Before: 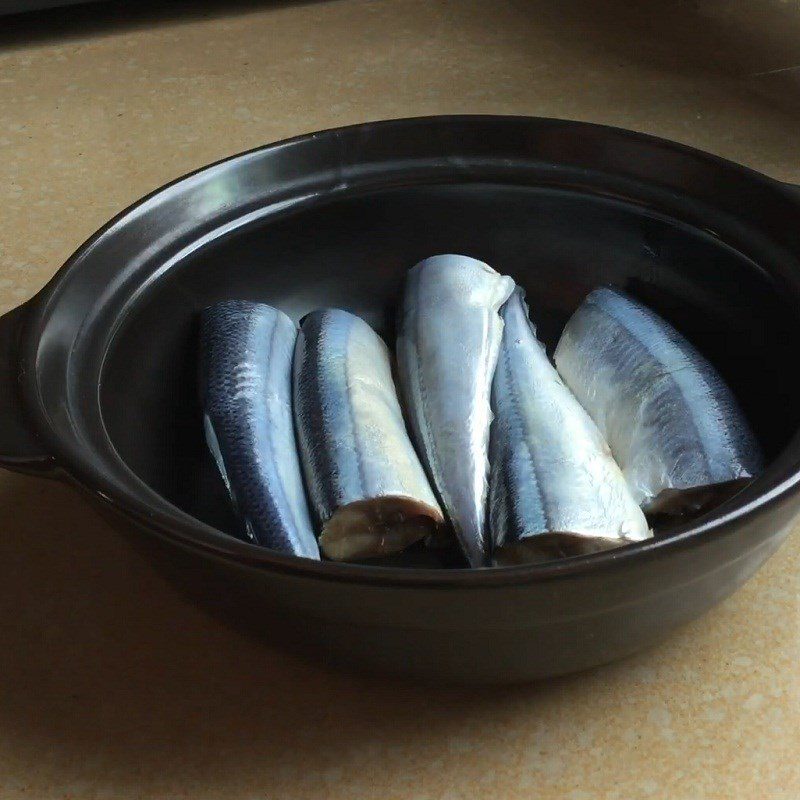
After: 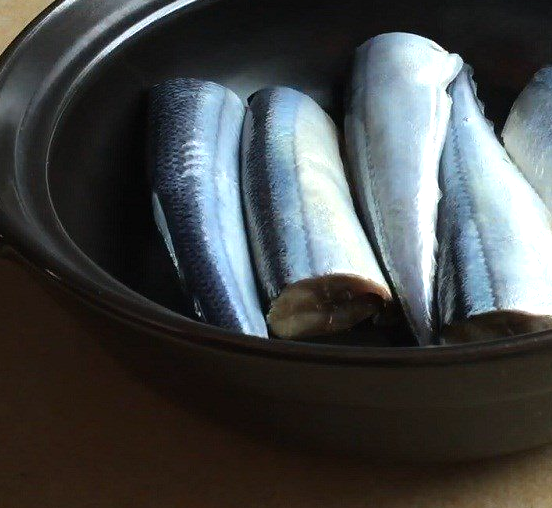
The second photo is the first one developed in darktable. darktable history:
crop: left 6.615%, top 27.87%, right 24.309%, bottom 8.527%
tone equalizer: -8 EV -0.446 EV, -7 EV -0.402 EV, -6 EV -0.363 EV, -5 EV -0.235 EV, -3 EV 0.204 EV, -2 EV 0.329 EV, -1 EV 0.402 EV, +0 EV 0.424 EV
